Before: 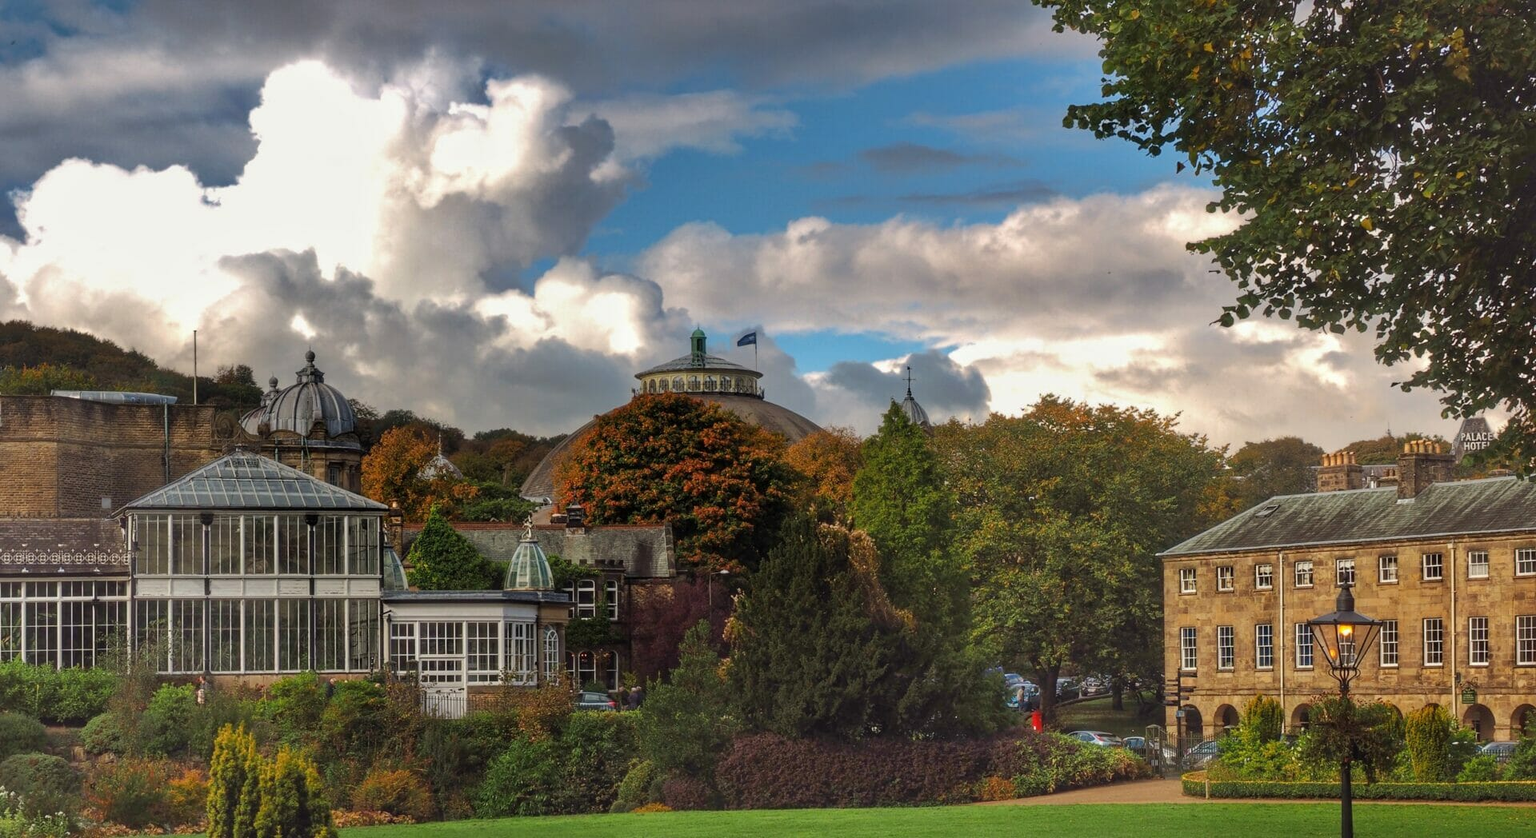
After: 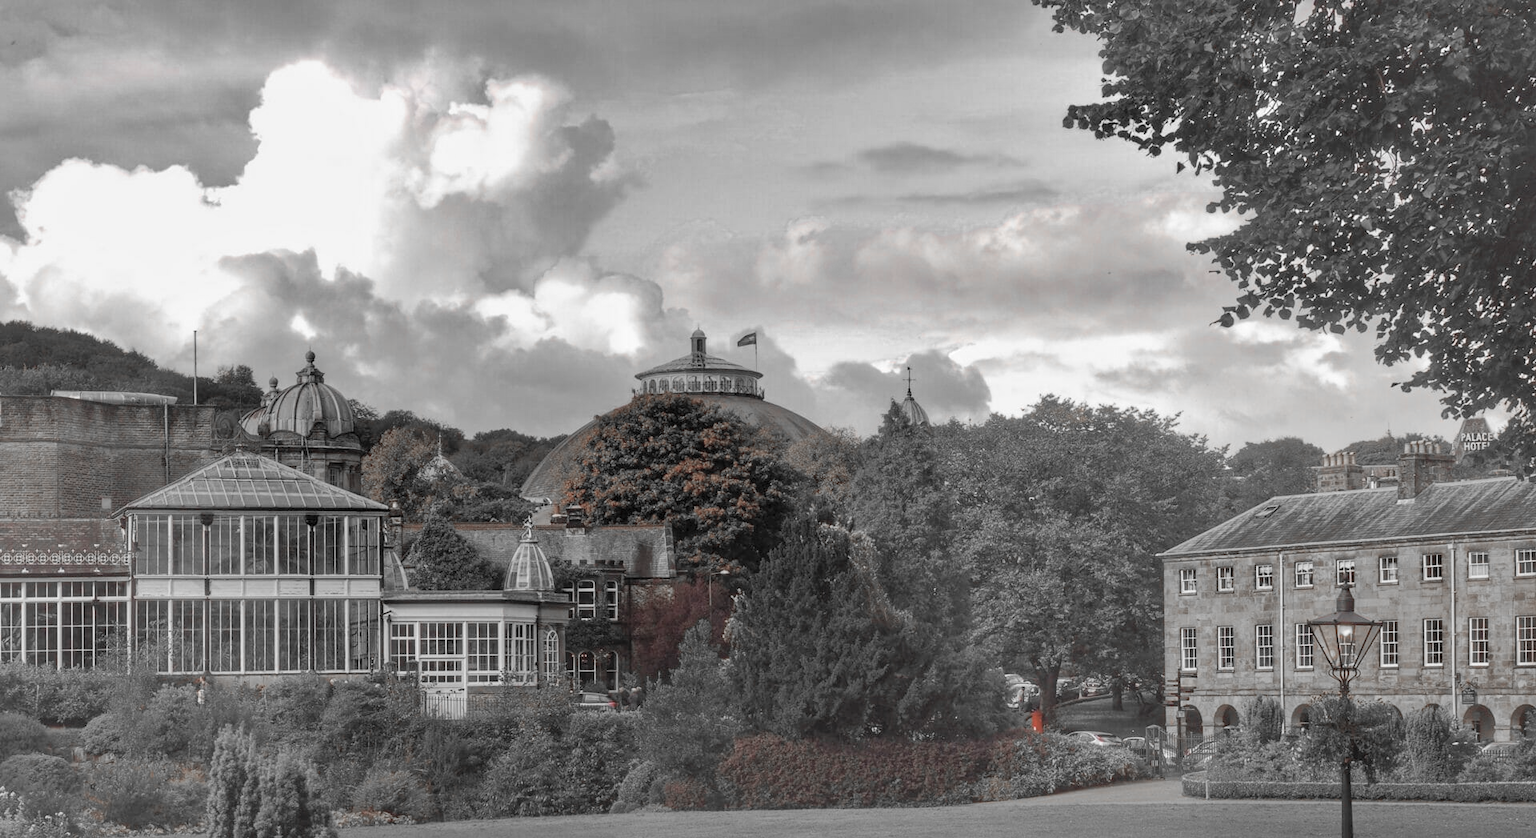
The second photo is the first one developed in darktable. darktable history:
color zones: curves: ch0 [(0, 0.352) (0.143, 0.407) (0.286, 0.386) (0.429, 0.431) (0.571, 0.829) (0.714, 0.853) (0.857, 0.833) (1, 0.352)]; ch1 [(0, 0.604) (0.072, 0.726) (0.096, 0.608) (0.205, 0.007) (0.571, -0.006) (0.839, -0.013) (0.857, -0.012) (1, 0.604)]
contrast brightness saturation: brightness 0.18, saturation -0.5
